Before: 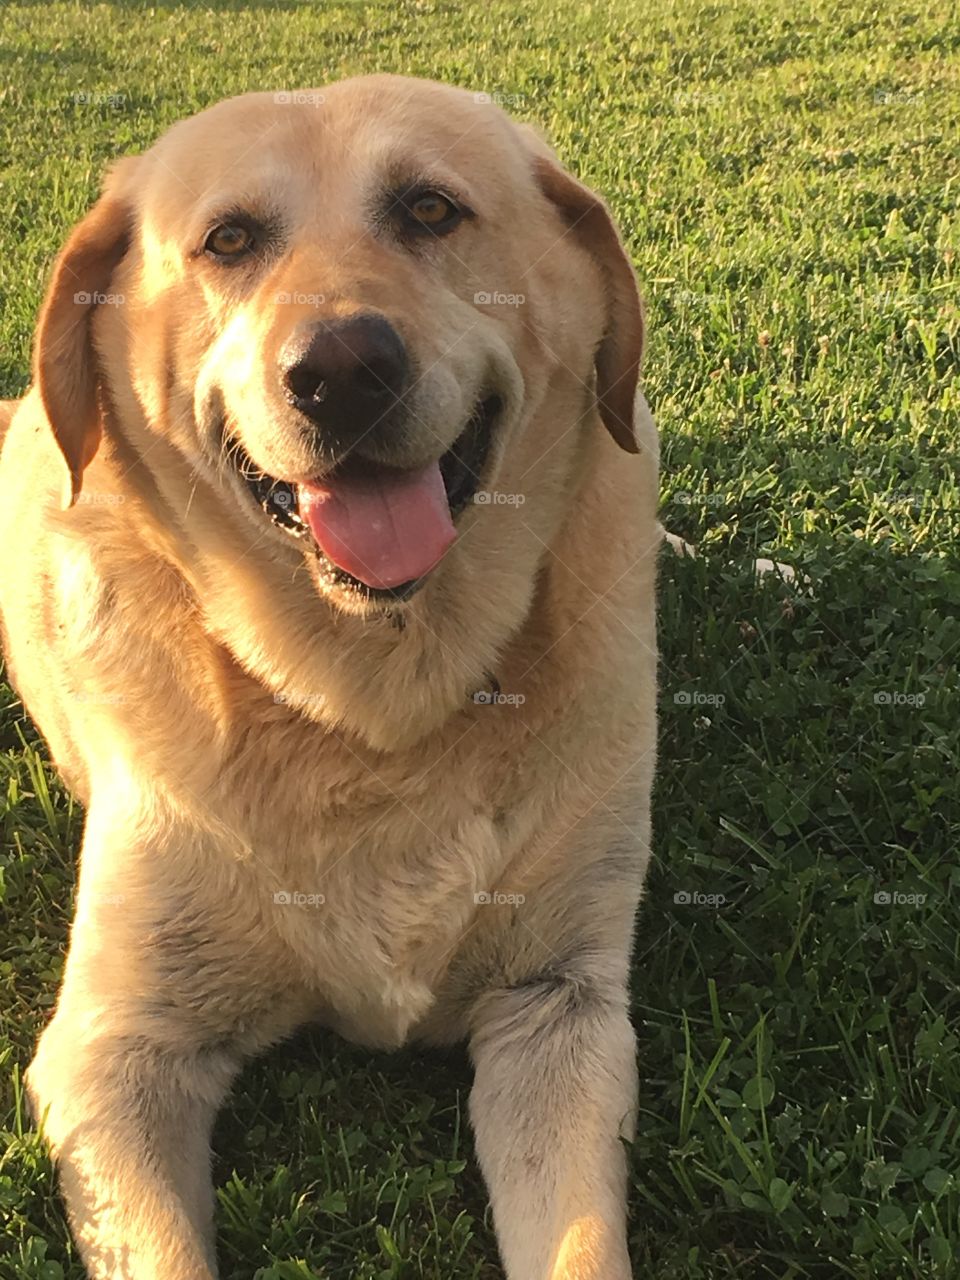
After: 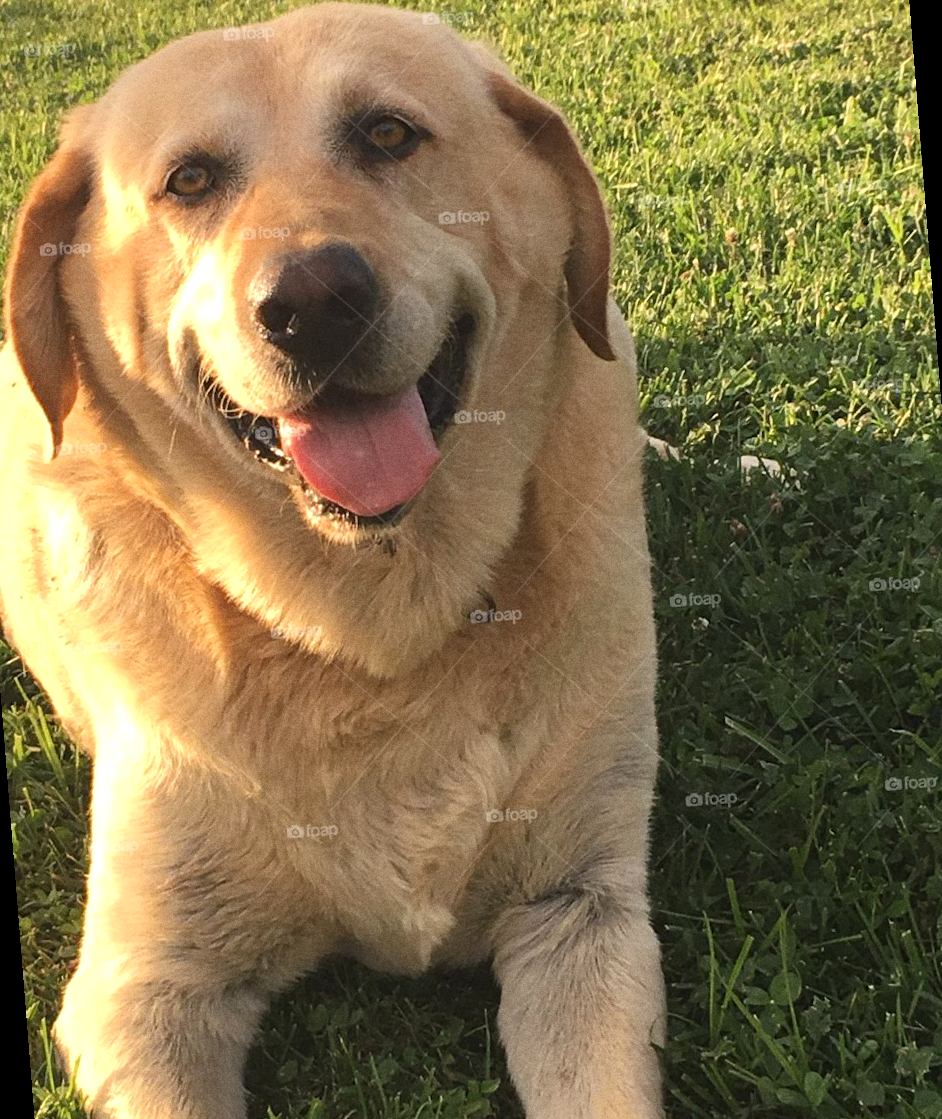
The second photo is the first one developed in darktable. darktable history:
exposure: exposure 0.2 EV, compensate highlight preservation false
grain: coarseness 22.88 ISO
rgb levels: preserve colors max RGB
rotate and perspective: rotation -4.57°, crop left 0.054, crop right 0.944, crop top 0.087, crop bottom 0.914
